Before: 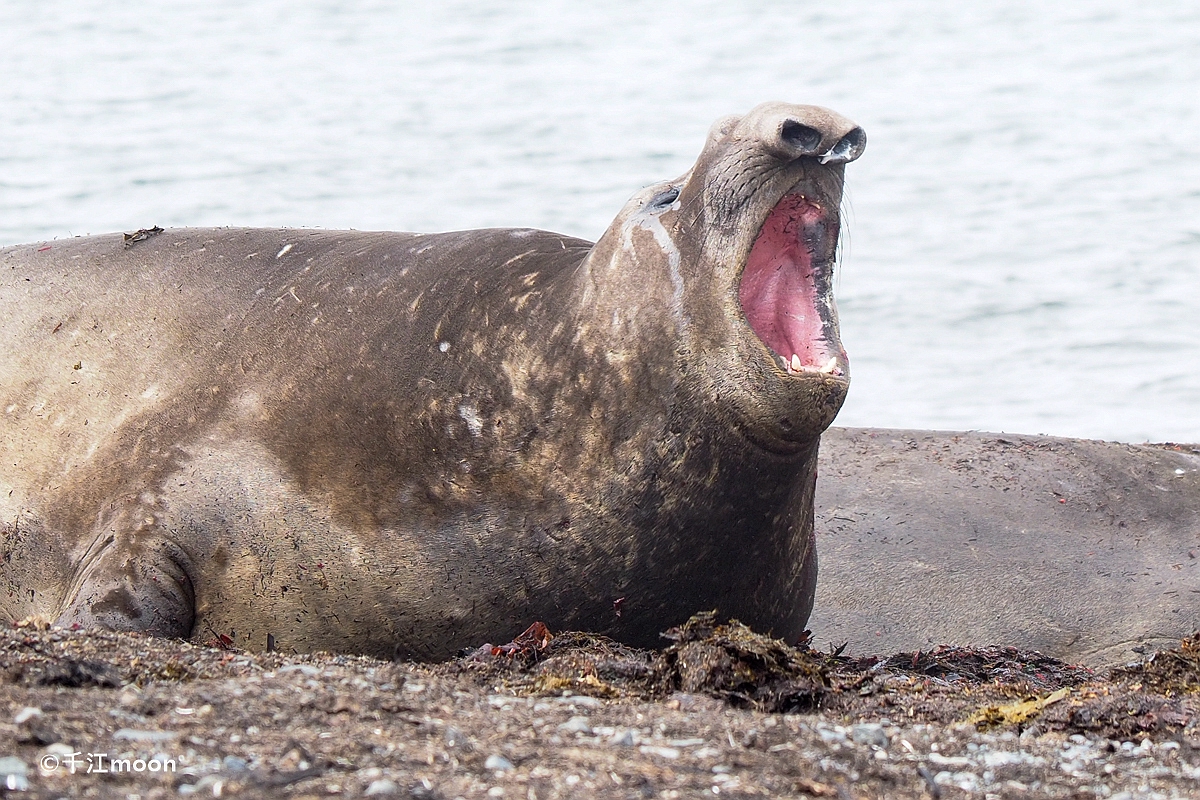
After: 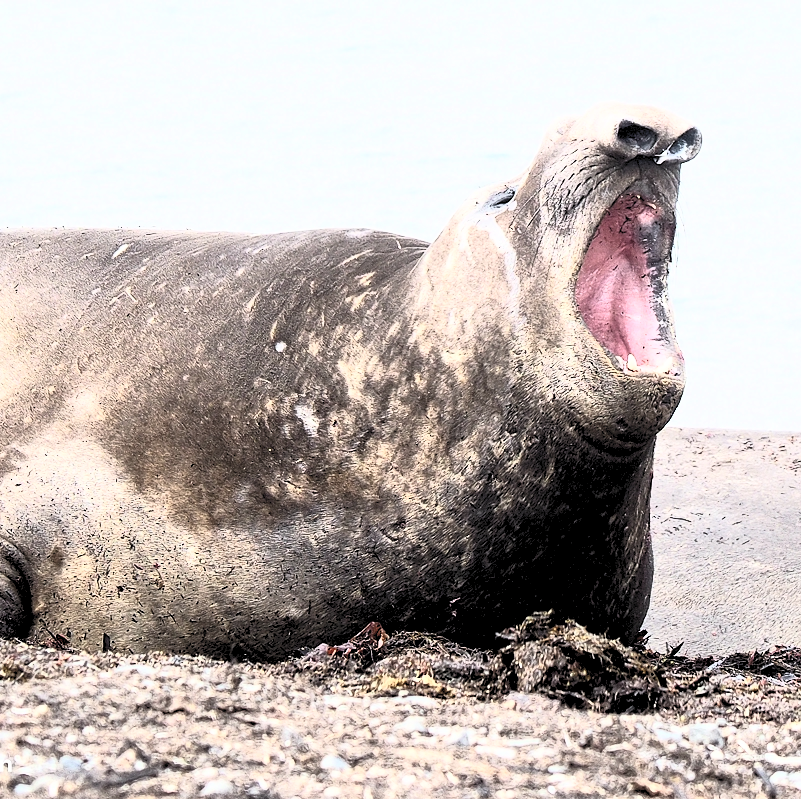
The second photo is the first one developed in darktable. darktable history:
color zones: curves: ch0 [(0, 0.613) (0.01, 0.613) (0.245, 0.448) (0.498, 0.529) (0.642, 0.665) (0.879, 0.777) (0.99, 0.613)]; ch1 [(0, 0) (0.143, 0) (0.286, 0) (0.429, 0) (0.571, 0) (0.714, 0) (0.857, 0)], mix -136.43%
crop and rotate: left 13.737%, right 19.476%
contrast brightness saturation: contrast 0.561, brightness 0.577, saturation -0.327
base curve: curves: ch0 [(0.017, 0) (0.425, 0.441) (0.844, 0.933) (1, 1)]
